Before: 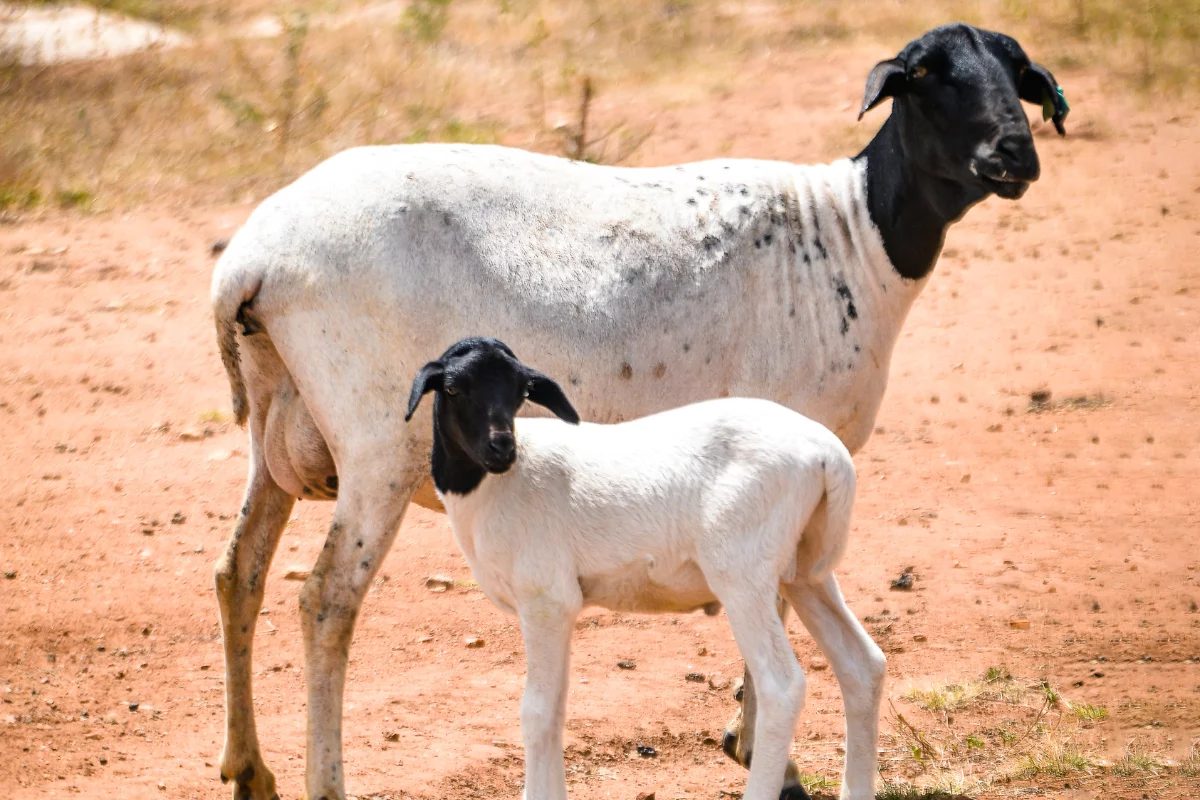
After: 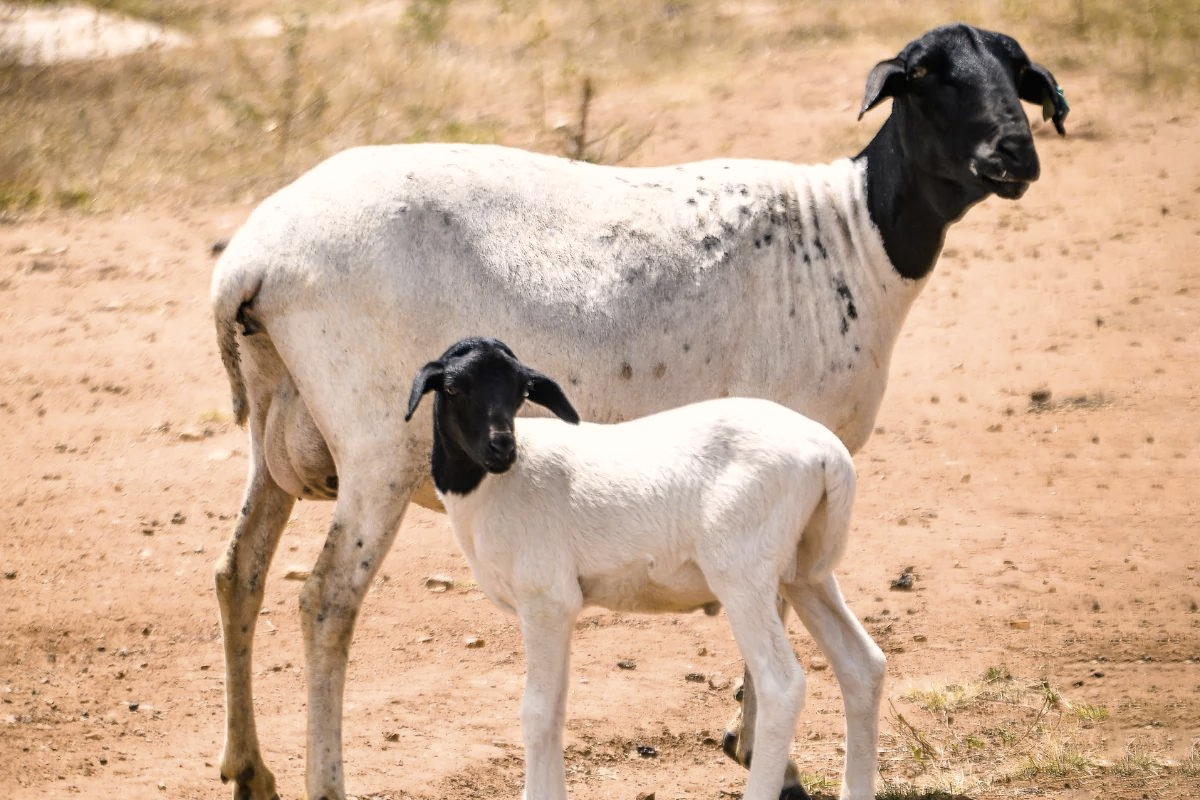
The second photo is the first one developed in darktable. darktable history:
color contrast: green-magenta contrast 0.8, blue-yellow contrast 1.1, unbound 0
color correction: highlights a* 5.59, highlights b* 5.24, saturation 0.68
